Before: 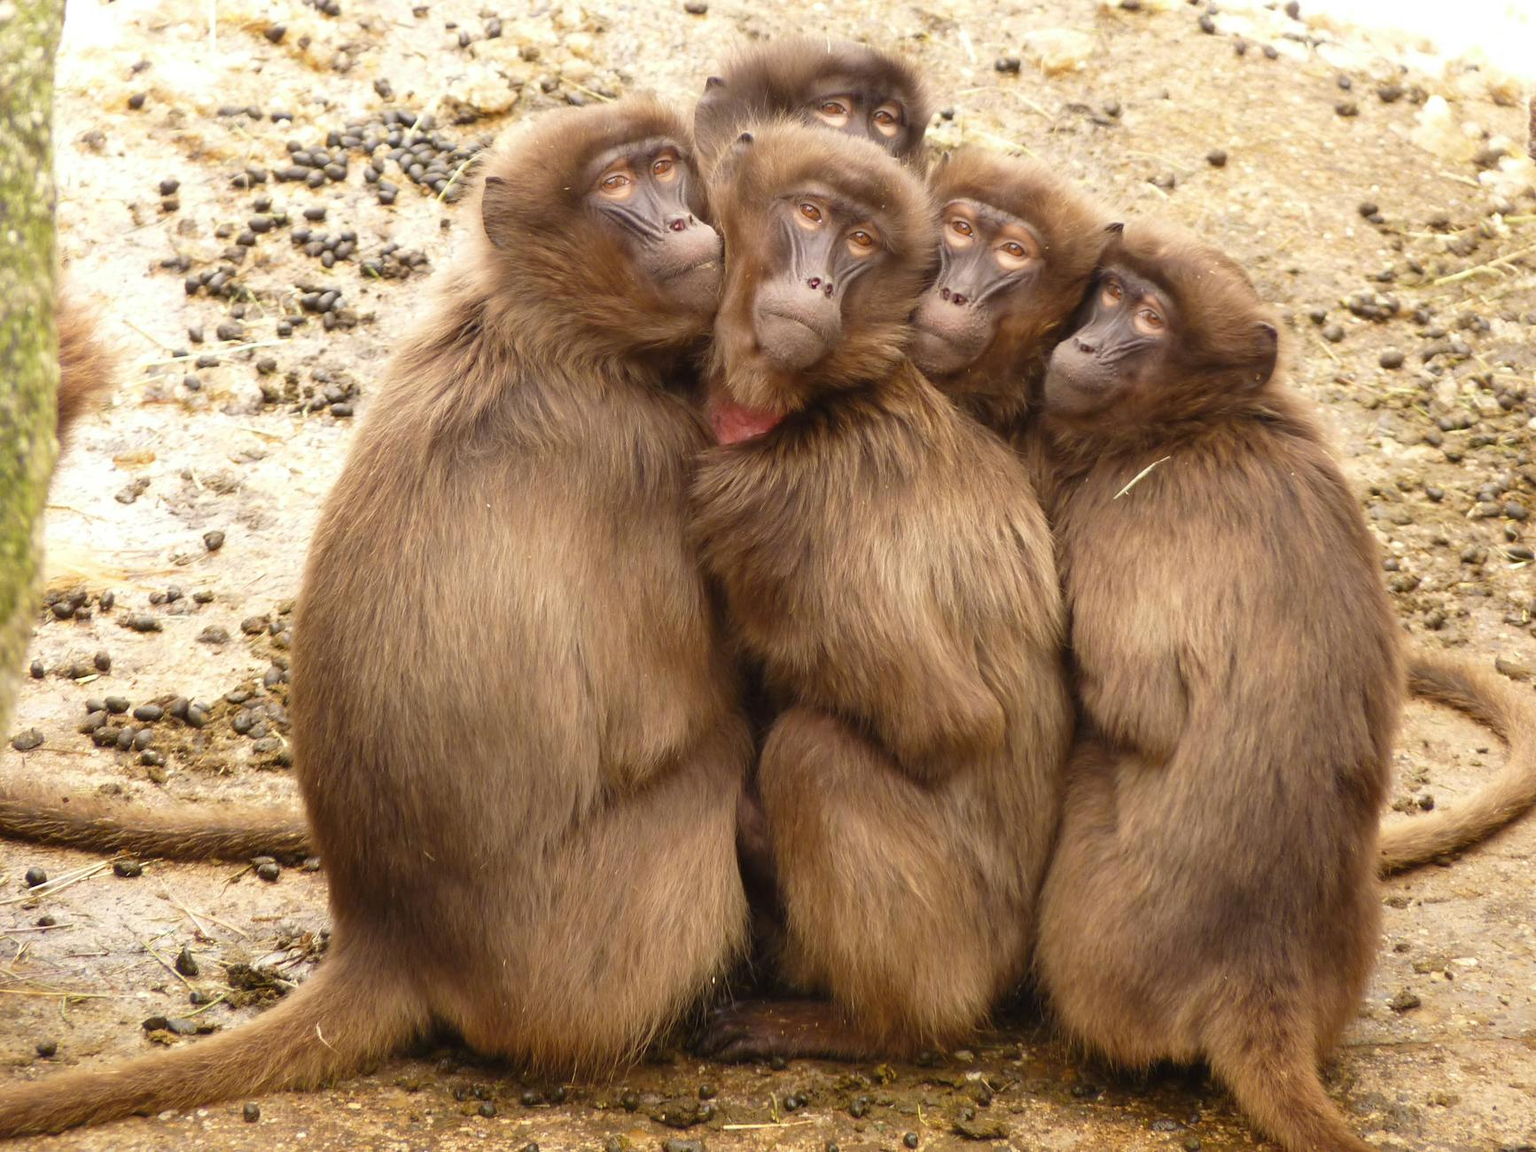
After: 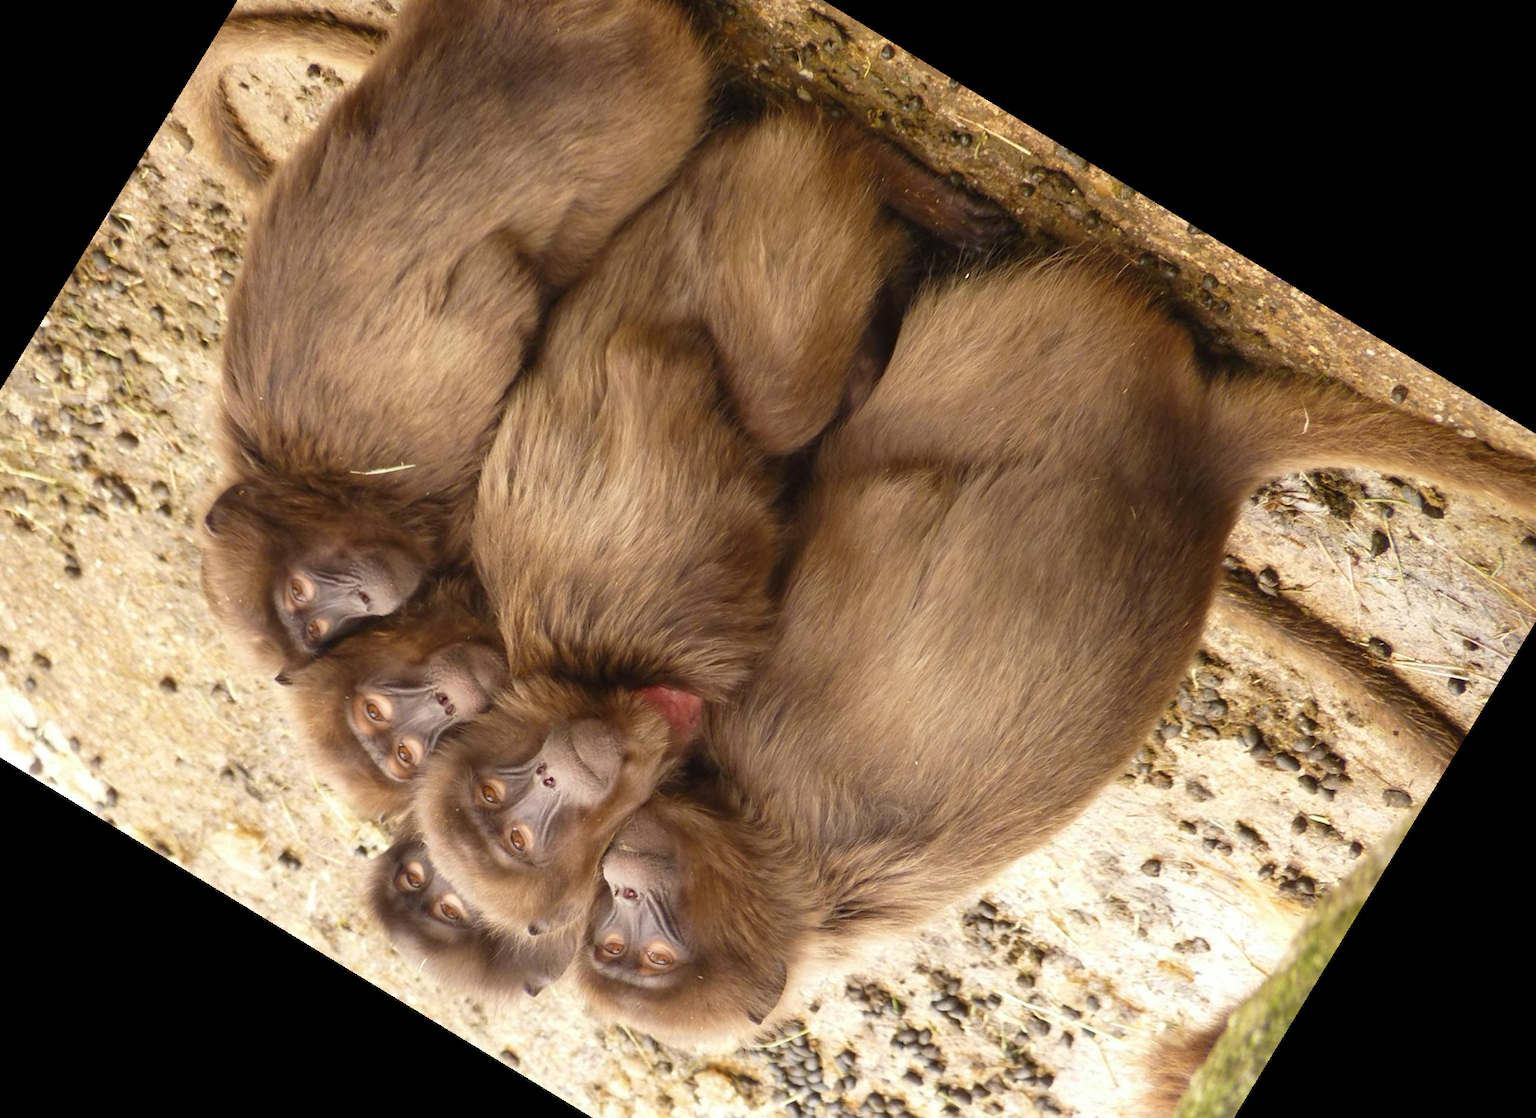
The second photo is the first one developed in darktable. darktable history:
white balance: red 1, blue 1
crop and rotate: angle 148.68°, left 9.111%, top 15.603%, right 4.588%, bottom 17.041%
